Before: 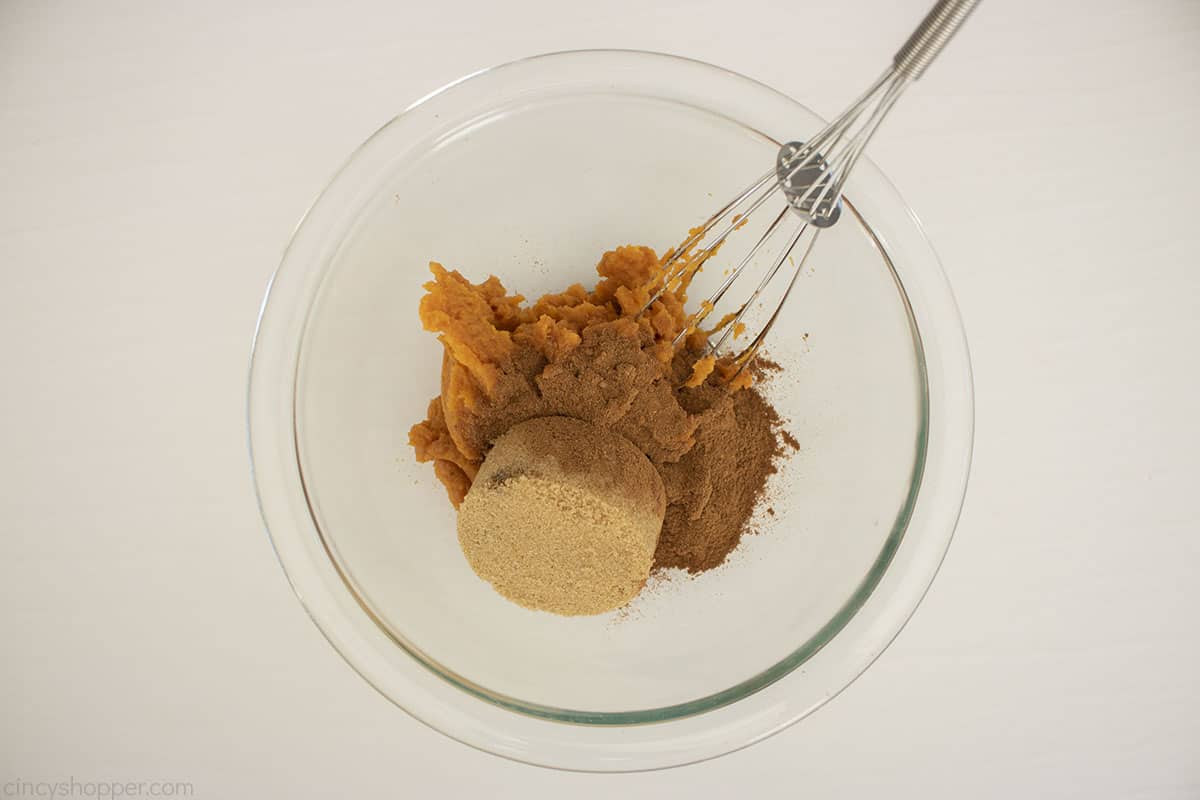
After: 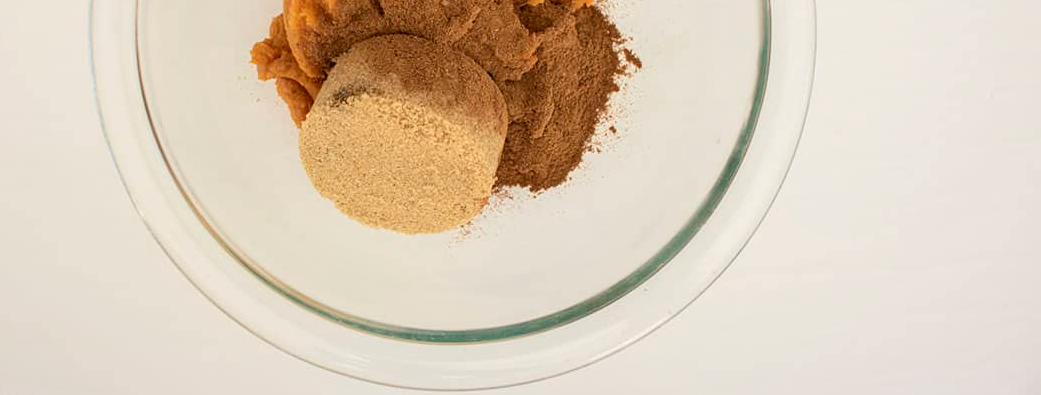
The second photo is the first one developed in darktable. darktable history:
crop and rotate: left 13.246%, top 47.794%, bottom 2.773%
tone equalizer: on, module defaults
local contrast: highlights 101%, shadows 101%, detail 119%, midtone range 0.2
contrast brightness saturation: contrast 0.148, brightness 0.049
